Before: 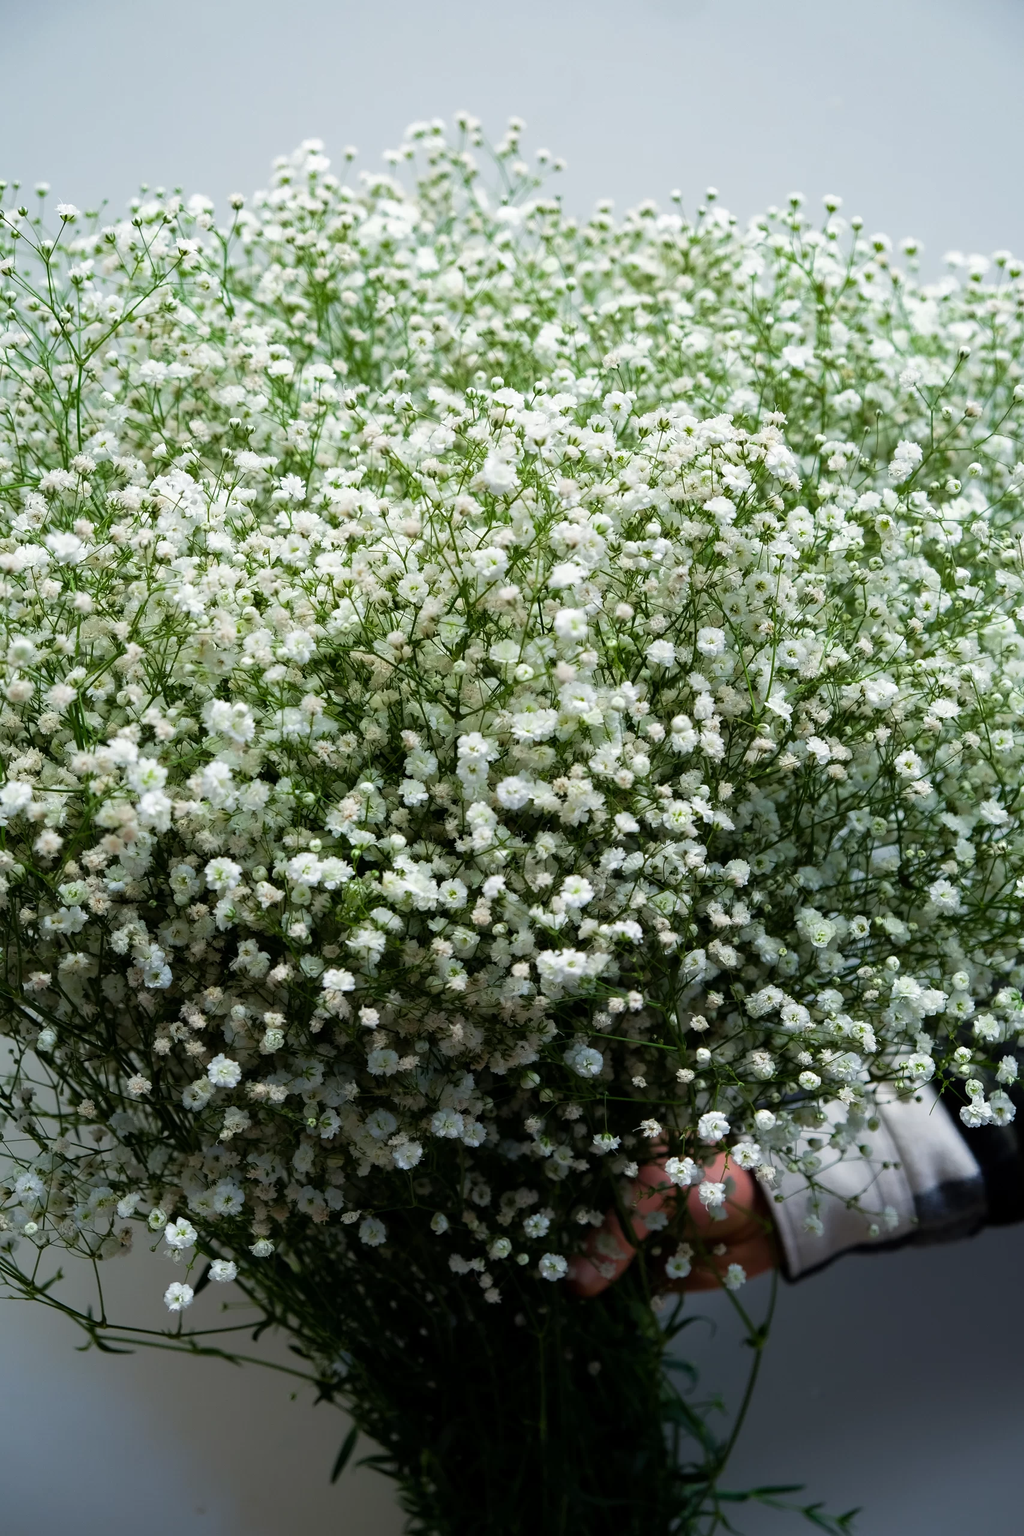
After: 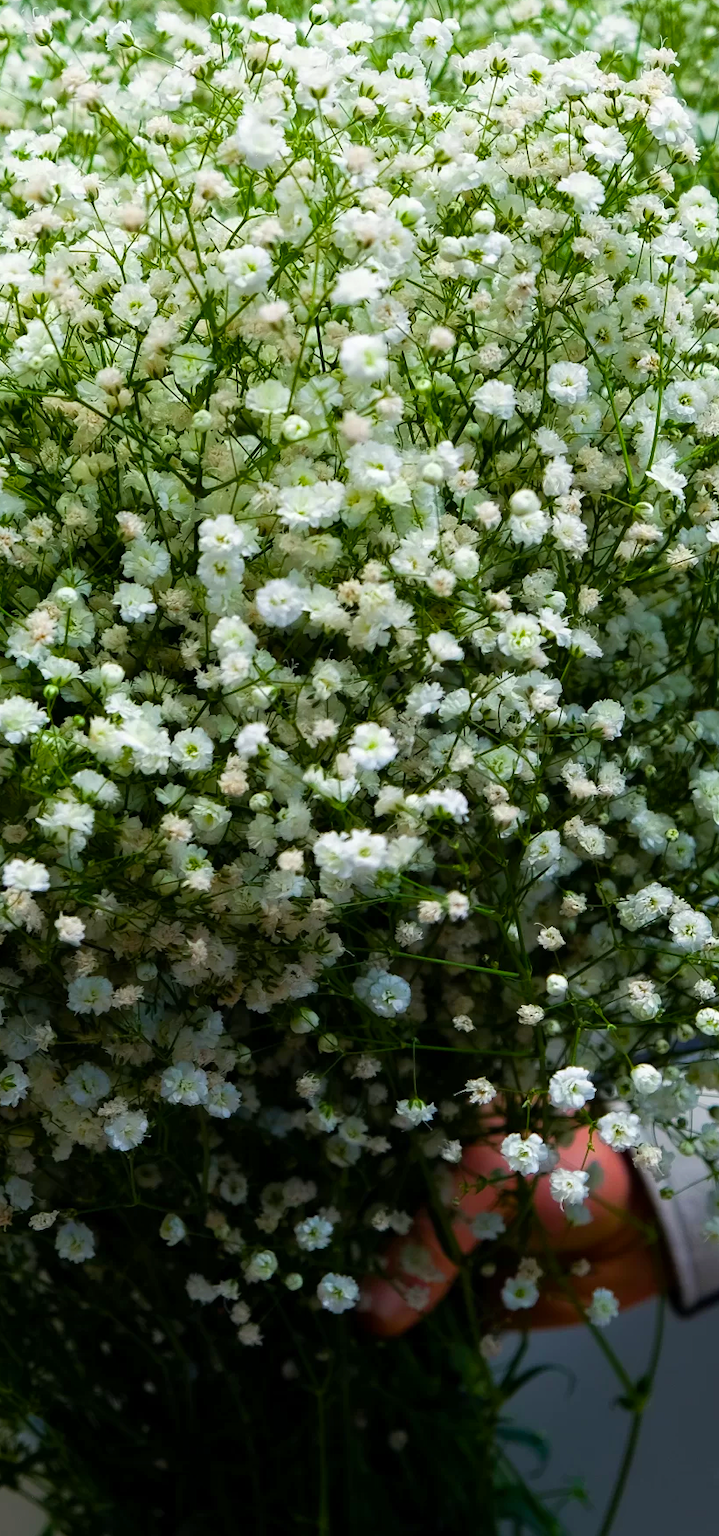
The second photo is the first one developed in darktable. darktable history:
velvia: strength 32%, mid-tones bias 0.2
crop: left 31.379%, top 24.658%, right 20.326%, bottom 6.628%
